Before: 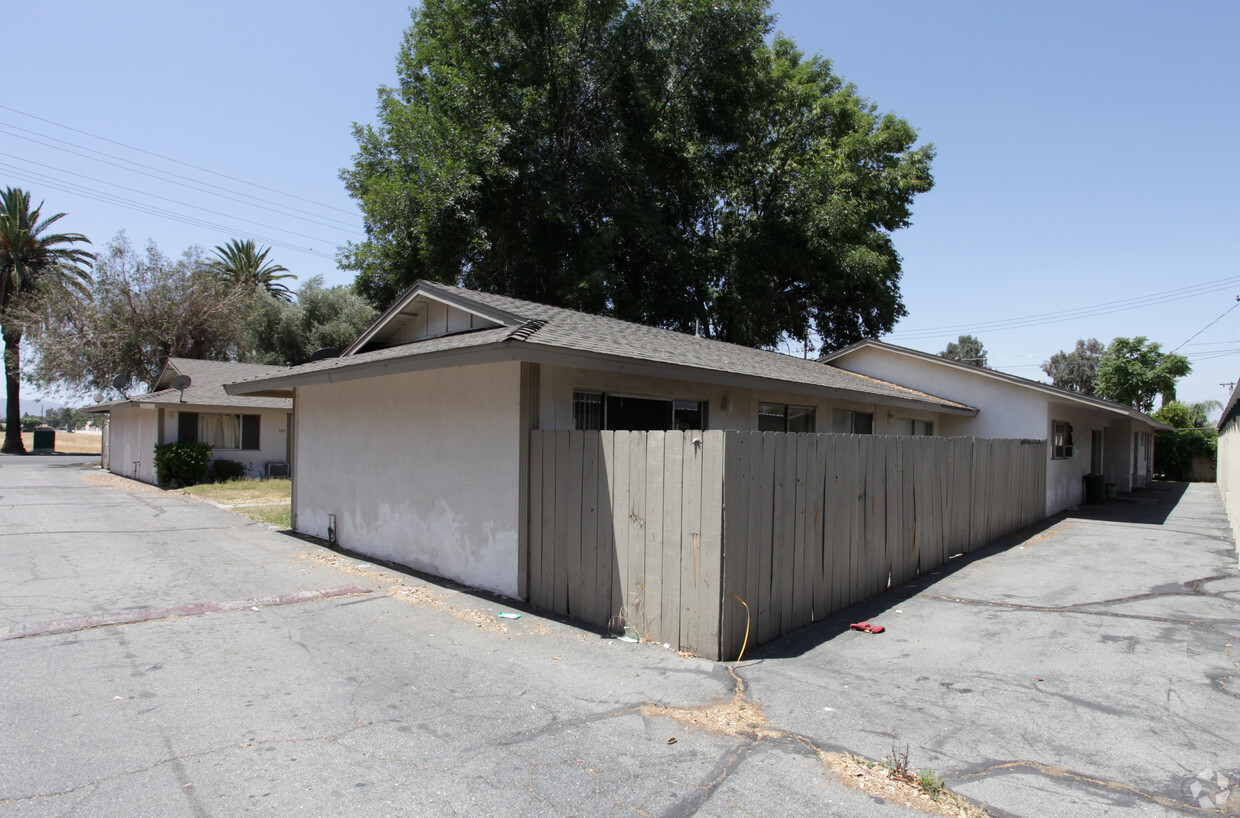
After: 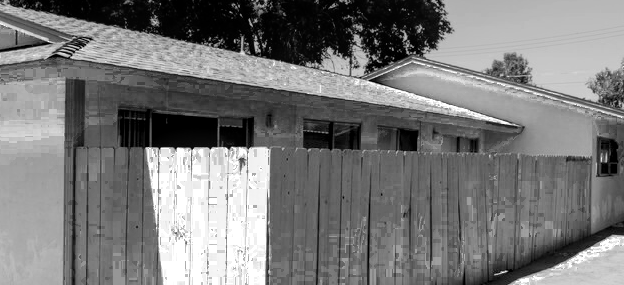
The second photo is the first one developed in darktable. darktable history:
color zones: curves: ch0 [(0.004, 0.588) (0.116, 0.636) (0.259, 0.476) (0.423, 0.464) (0.75, 0.5)]; ch1 [(0, 0) (0.143, 0) (0.286, 0) (0.429, 0) (0.571, 0) (0.714, 0) (0.857, 0)], process mode strong
crop: left 36.734%, top 34.643%, right 12.932%, bottom 30.408%
exposure: exposure 0.494 EV, compensate highlight preservation false
filmic rgb: black relative exposure -7.65 EV, white relative exposure 4.56 EV, hardness 3.61, add noise in highlights 0.002, color science v3 (2019), use custom middle-gray values true, contrast in highlights soft
color calibration: x 0.37, y 0.382, temperature 4313.46 K
local contrast: on, module defaults
color balance rgb: power › chroma 0.658%, power › hue 60°, highlights gain › chroma 2.979%, highlights gain › hue 54.35°, linear chroma grading › global chroma 18.436%, perceptual saturation grading › global saturation 35.943%, perceptual saturation grading › shadows 35.624%, global vibrance 14.279%
